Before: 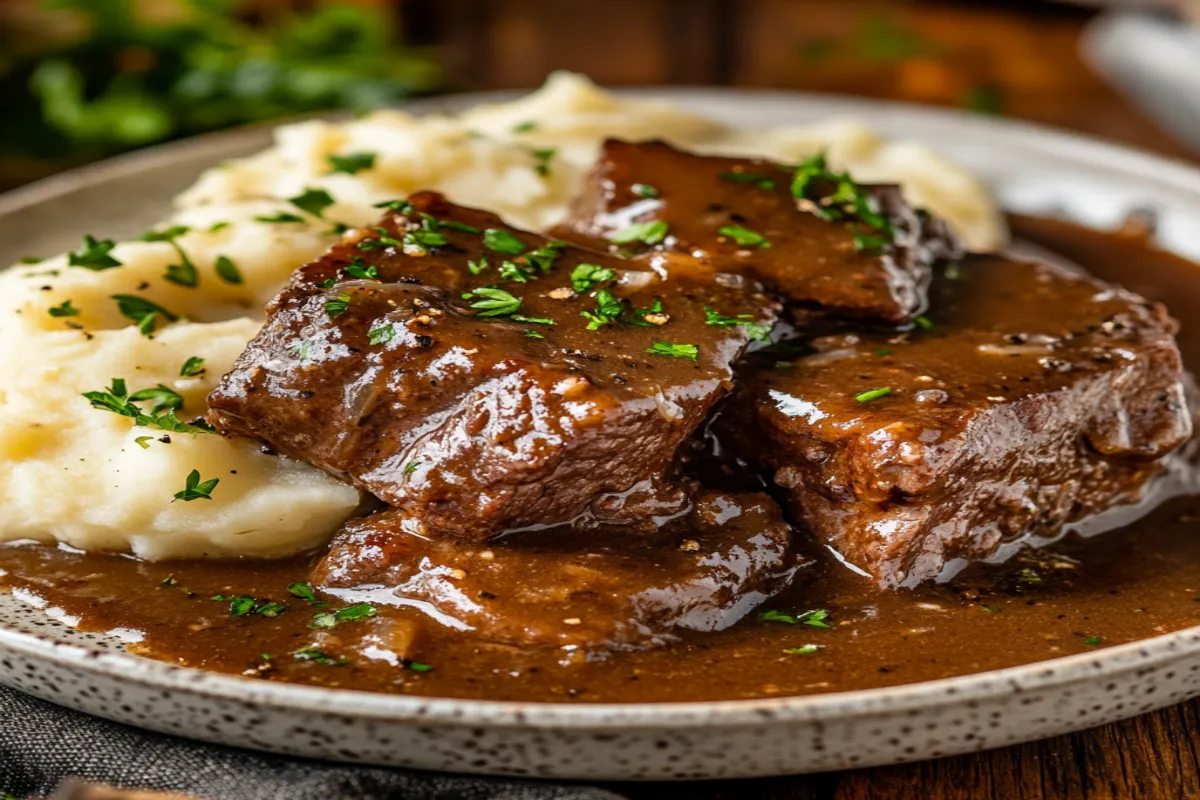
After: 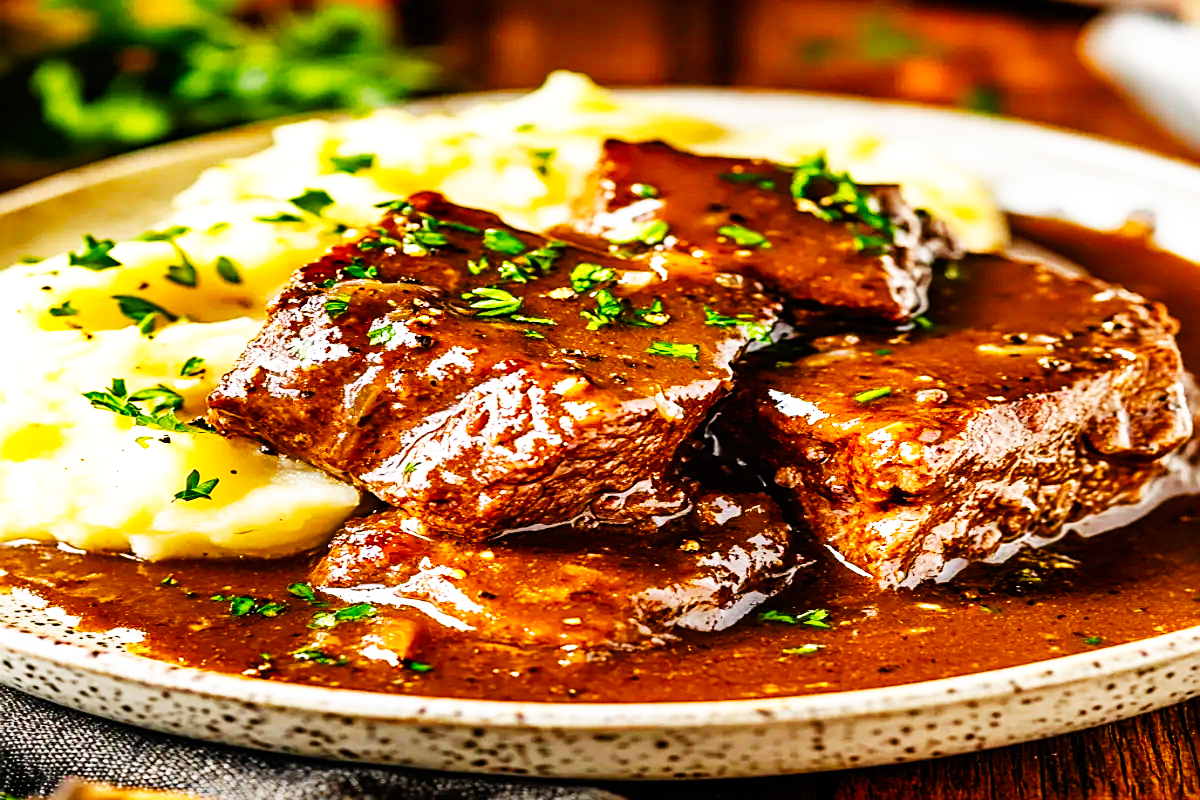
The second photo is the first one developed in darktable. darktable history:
sharpen: on, module defaults
color balance rgb: linear chroma grading › shadows -29.383%, linear chroma grading › global chroma 35.546%, perceptual saturation grading › global saturation 20%, perceptual saturation grading › highlights -25.453%, perceptual saturation grading › shadows 24.008%, global vibrance 20%
exposure: exposure 0.25 EV, compensate highlight preservation false
base curve: curves: ch0 [(0, 0) (0.007, 0.004) (0.027, 0.03) (0.046, 0.07) (0.207, 0.54) (0.442, 0.872) (0.673, 0.972) (1, 1)], preserve colors none
